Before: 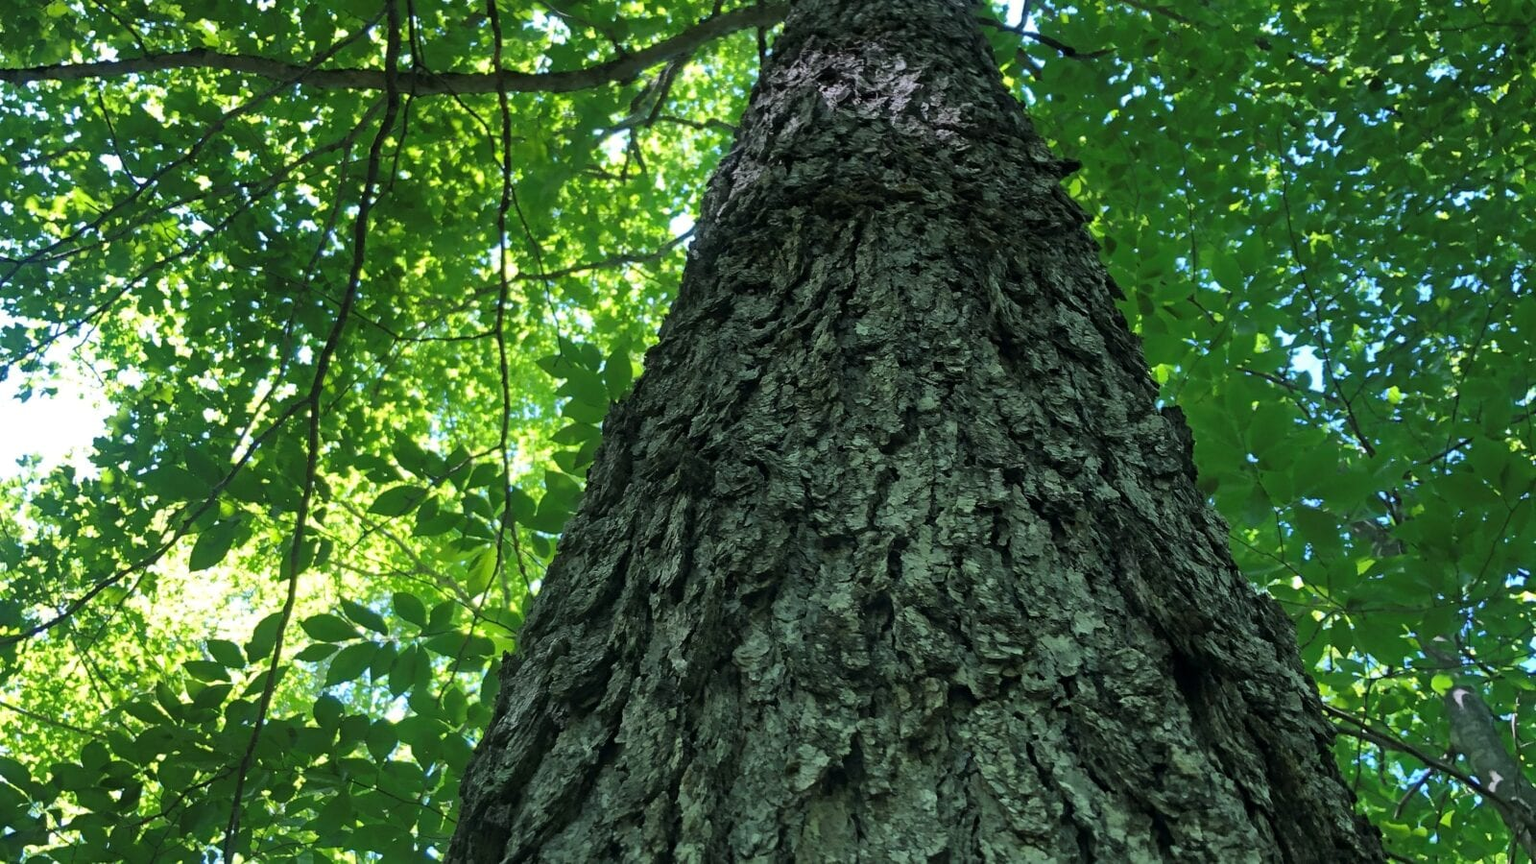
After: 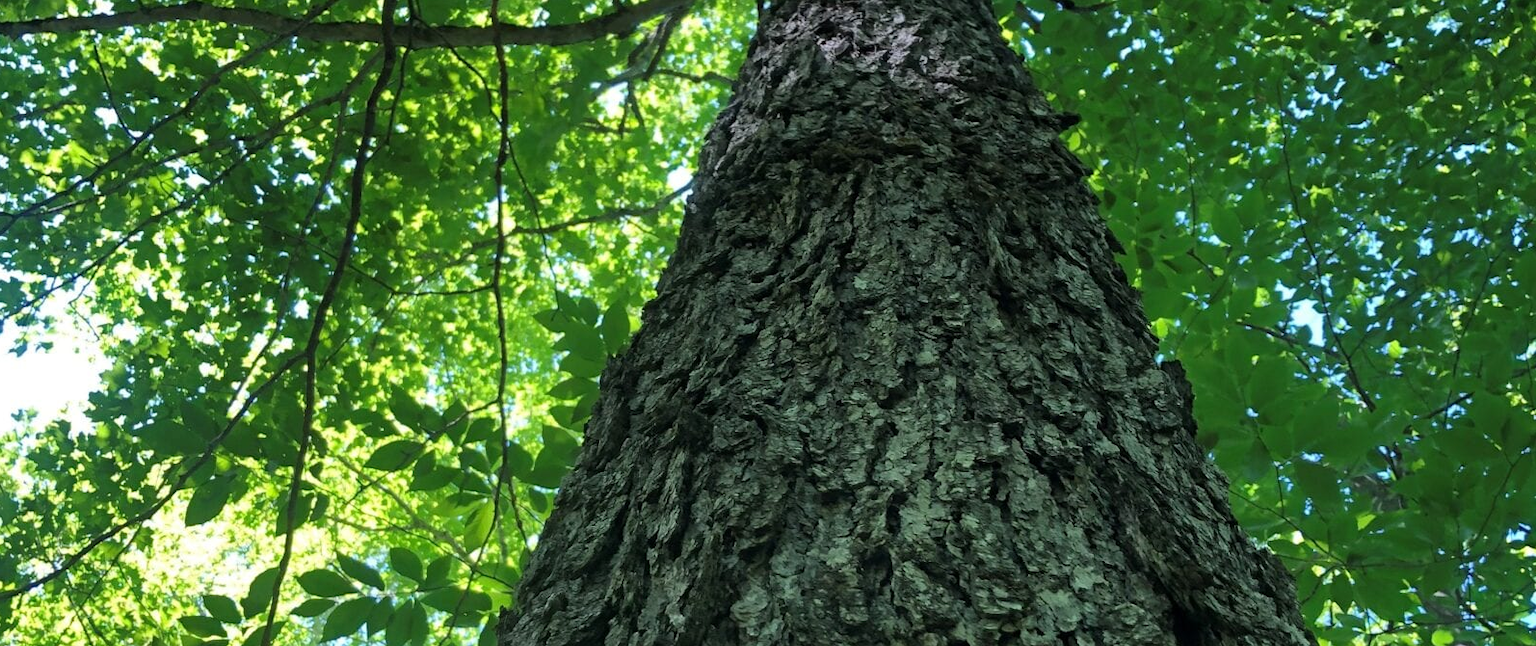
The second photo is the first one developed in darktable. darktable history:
crop: left 0.373%, top 5.549%, bottom 19.866%
